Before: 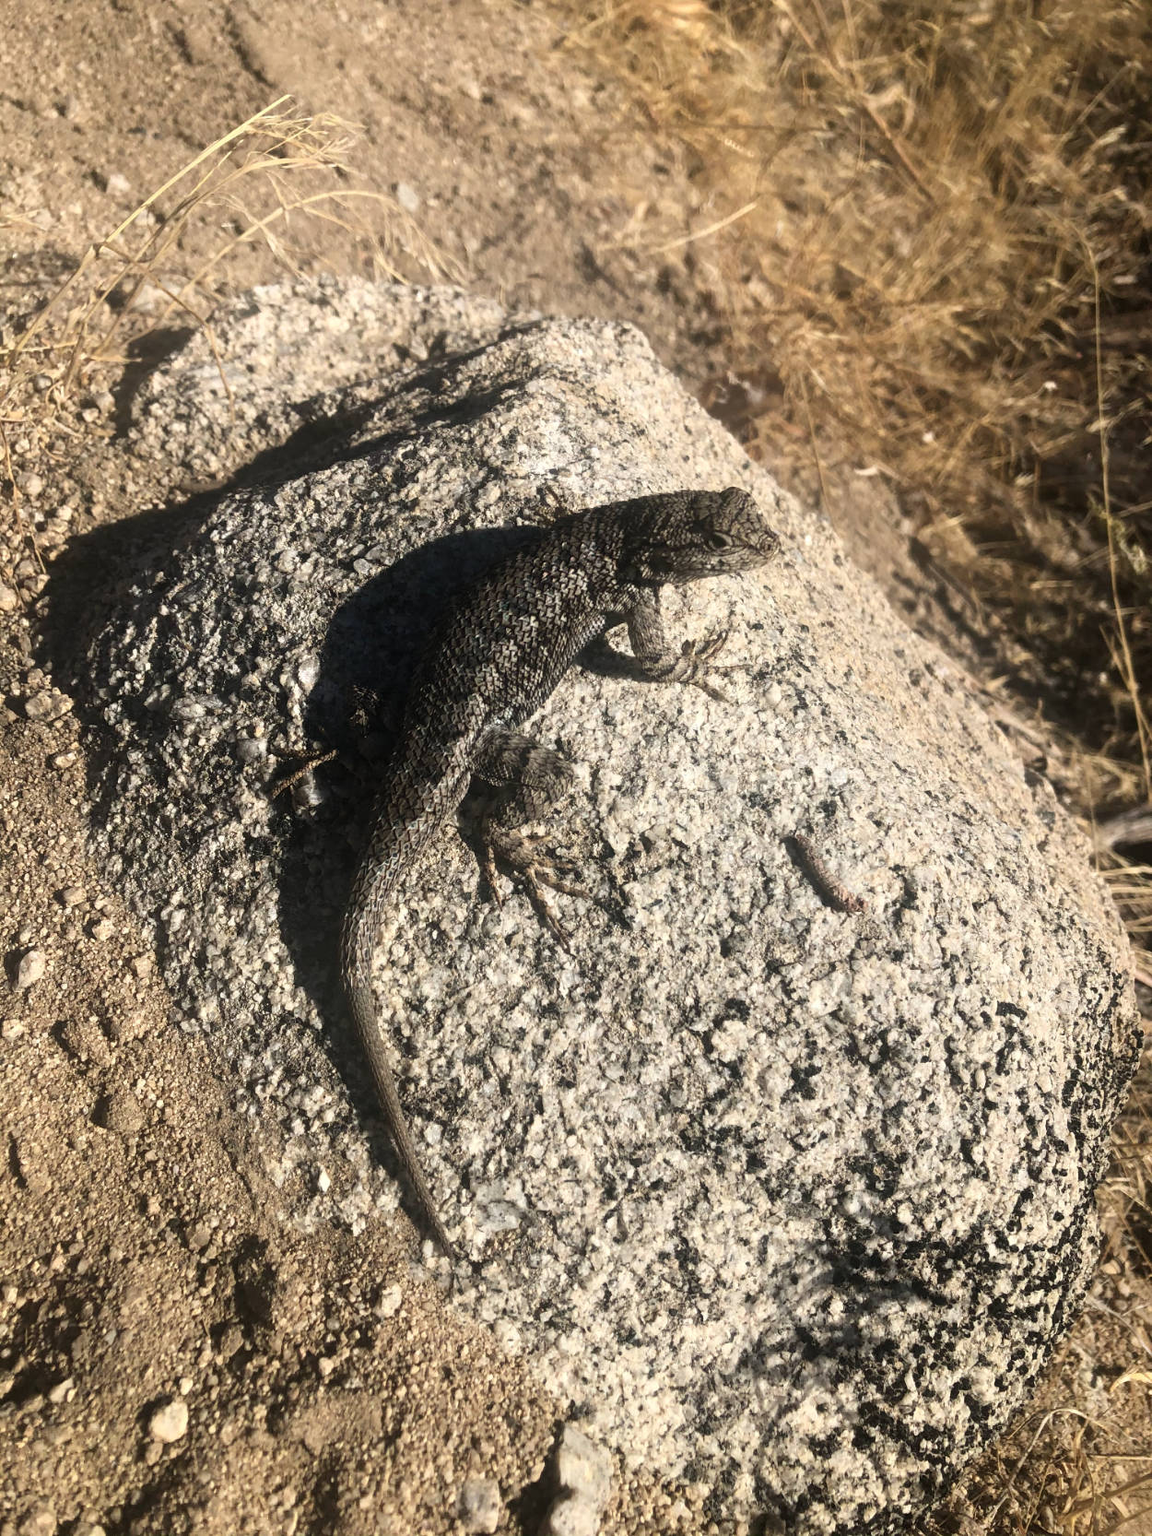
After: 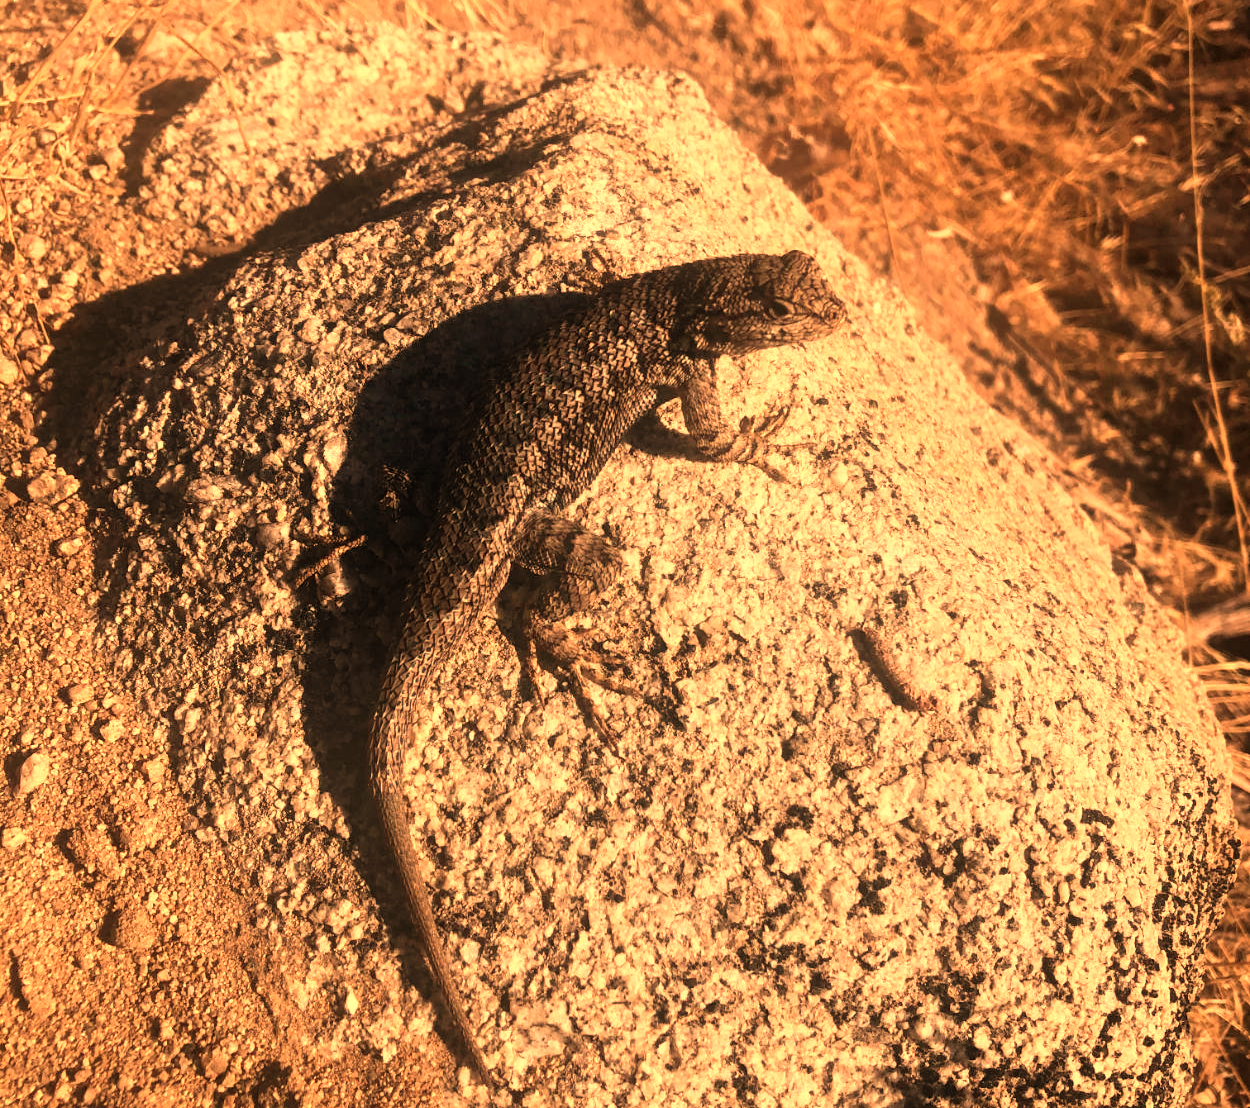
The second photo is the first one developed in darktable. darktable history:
crop: top 16.727%, bottom 16.727%
white balance: red 1.467, blue 0.684
